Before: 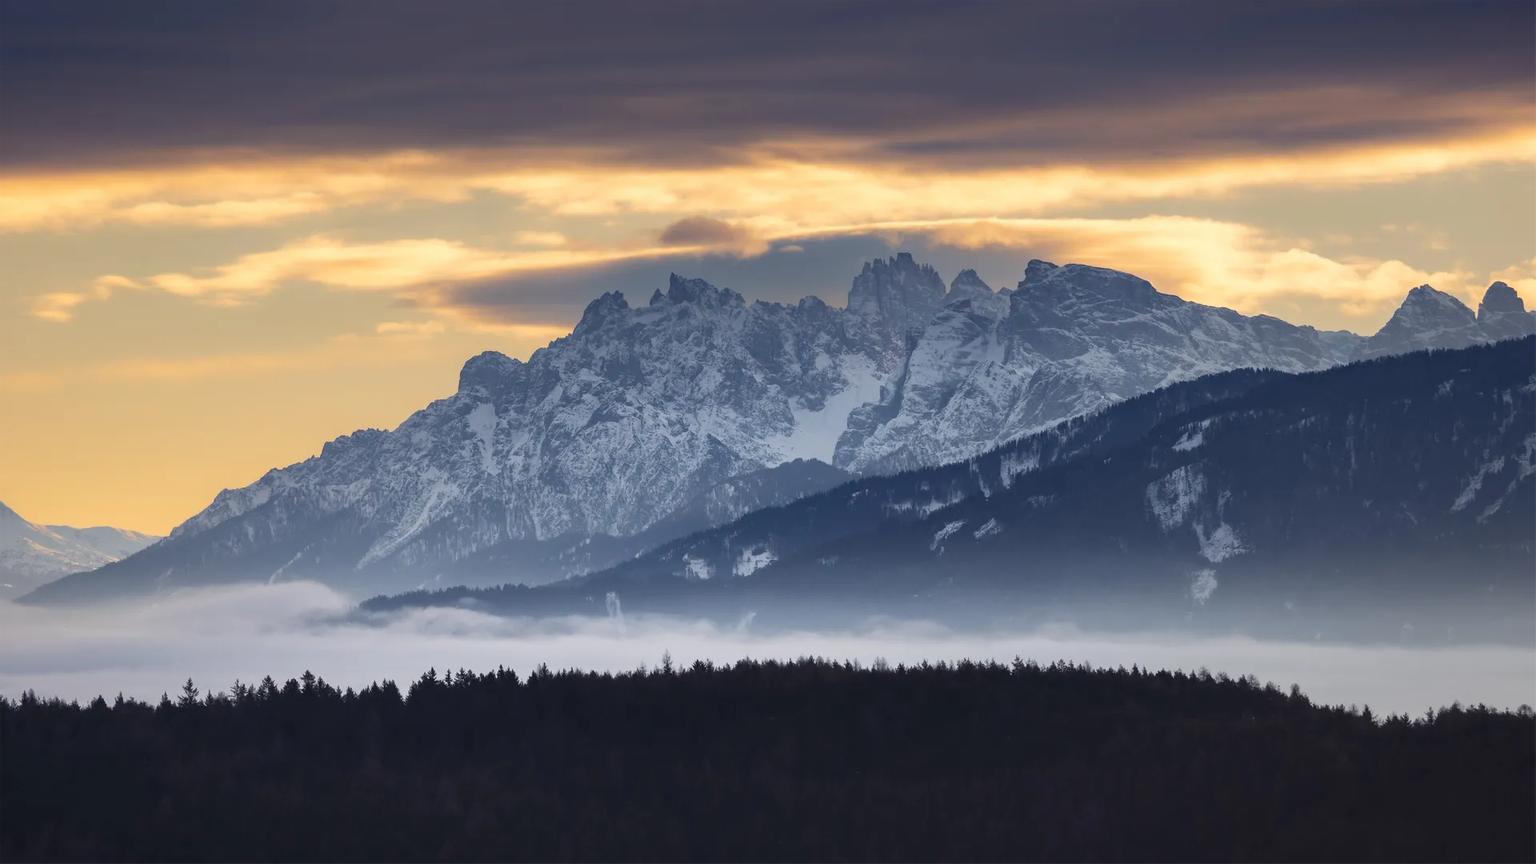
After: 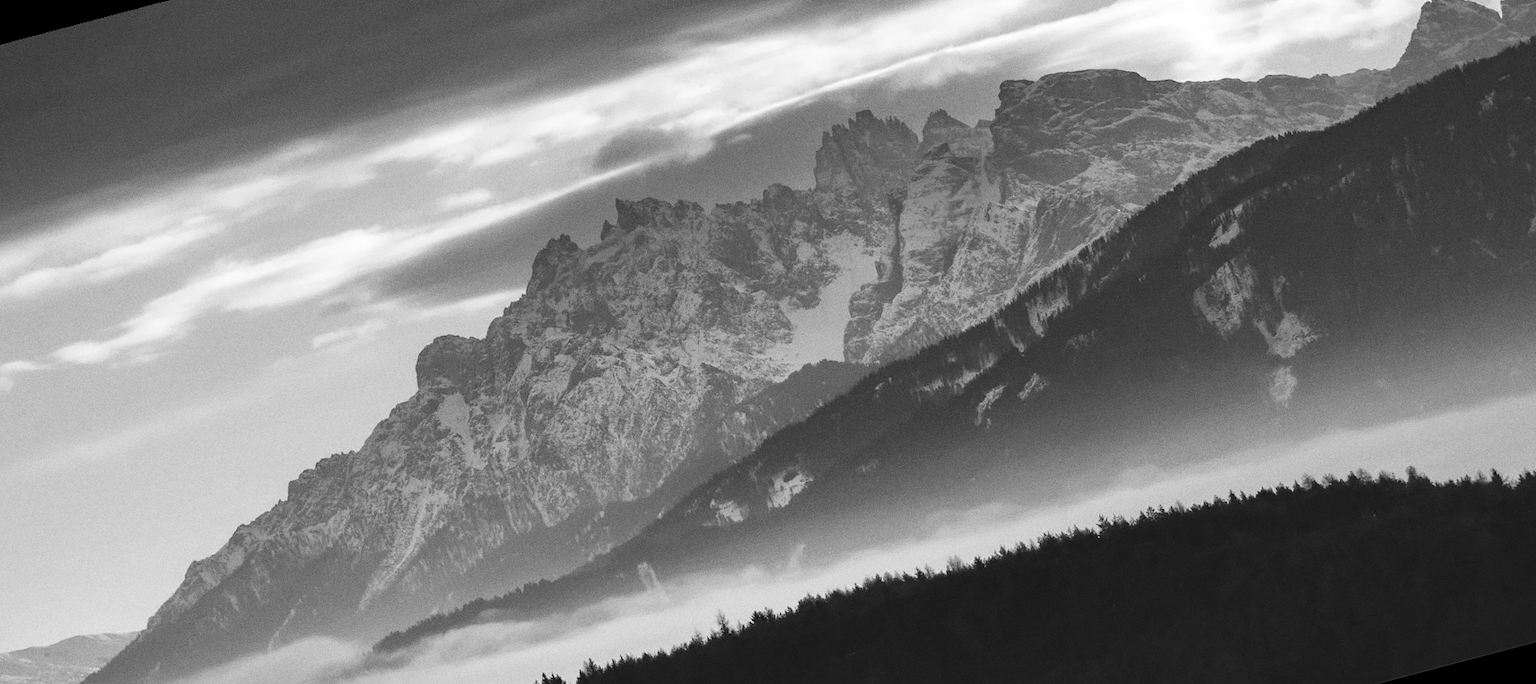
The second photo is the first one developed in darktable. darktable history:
monochrome: on, module defaults
exposure: exposure 0.197 EV, compensate highlight preservation false
grain: coarseness 0.09 ISO
rotate and perspective: rotation -14.8°, crop left 0.1, crop right 0.903, crop top 0.25, crop bottom 0.748
